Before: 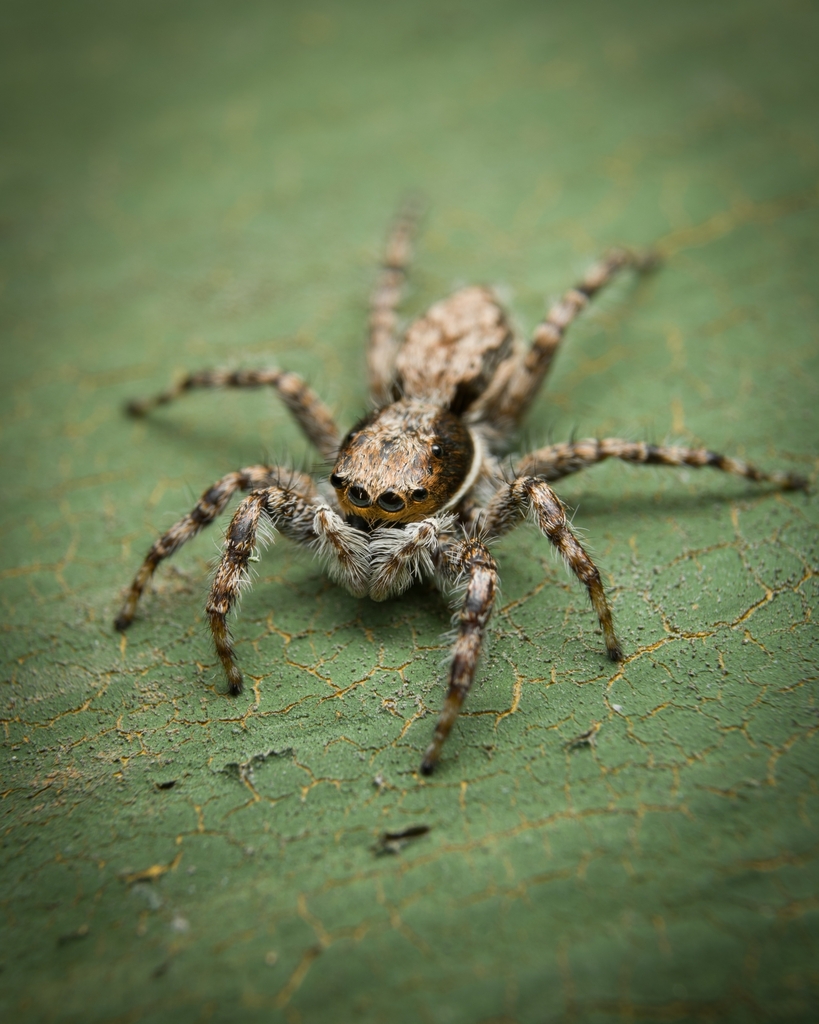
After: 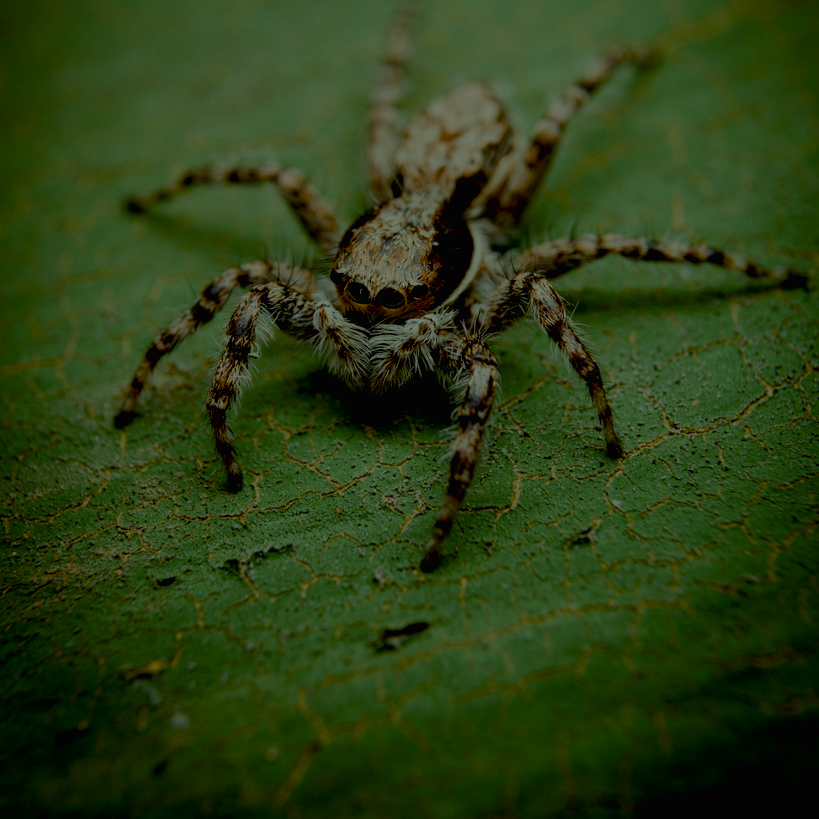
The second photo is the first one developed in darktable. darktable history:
crop and rotate: top 19.943%
exposure: black level correction 0.046, exposure 0.013 EV, compensate highlight preservation false
color balance rgb: highlights gain › luminance 15.103%, highlights gain › chroma 7.058%, highlights gain › hue 128.05°, global offset › luminance 0.239%, perceptual saturation grading › global saturation 20%, perceptual saturation grading › highlights -25.453%, perceptual saturation grading › shadows 49.726%, perceptual brilliance grading › global brilliance -48.318%, global vibrance 3.25%
